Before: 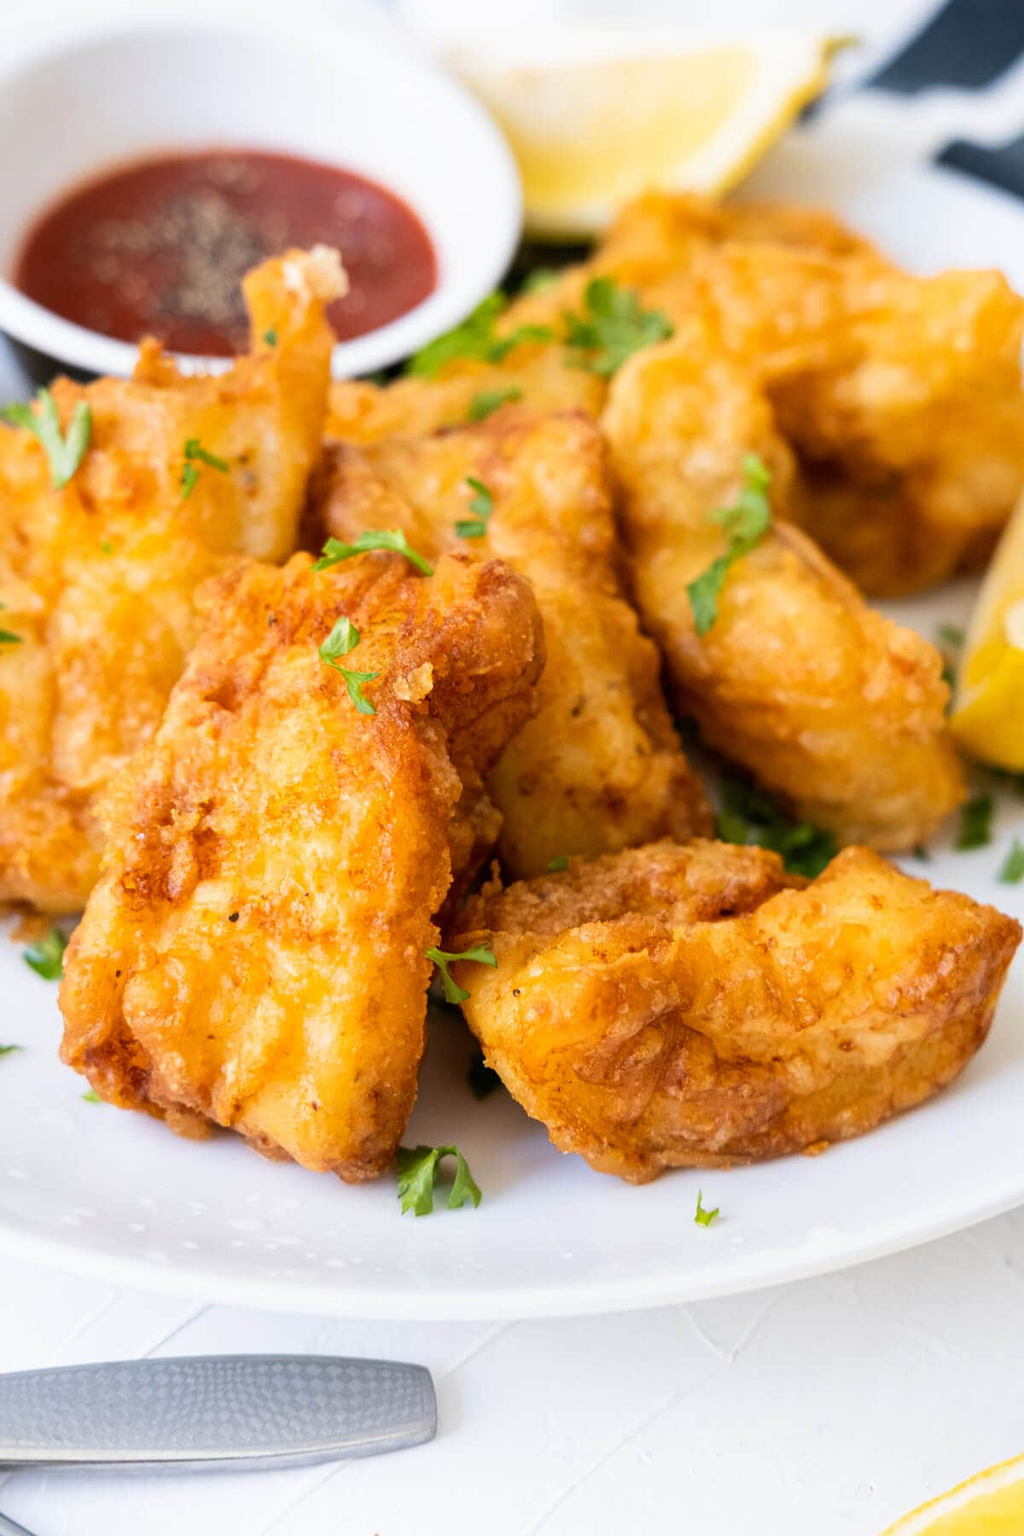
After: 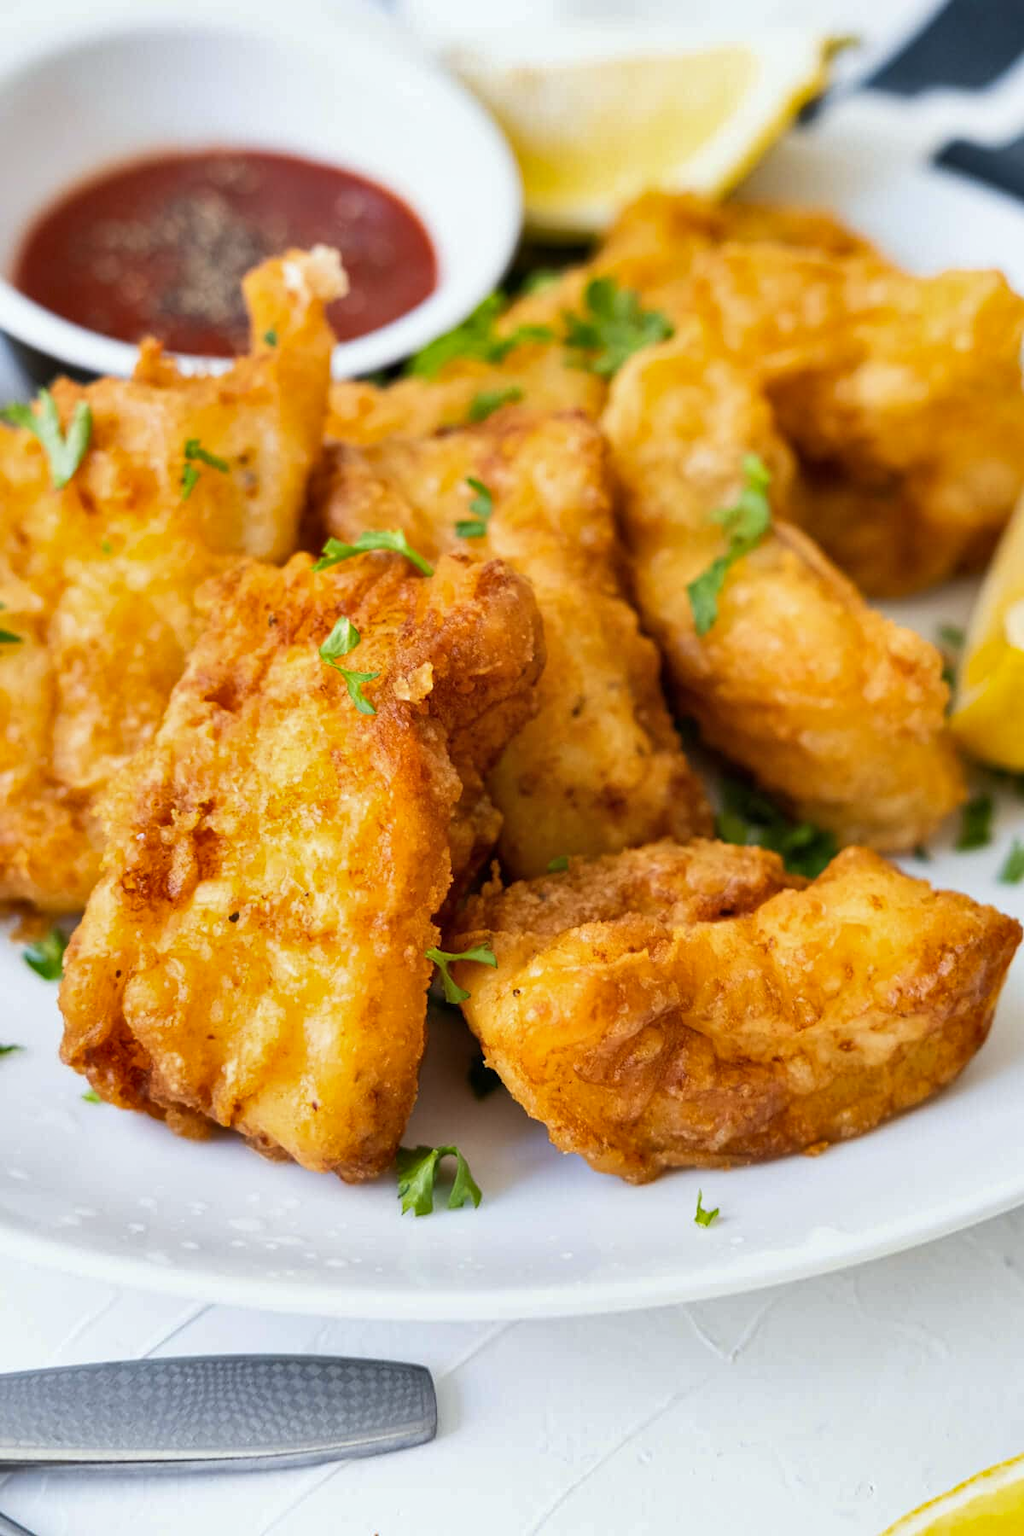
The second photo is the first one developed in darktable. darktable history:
shadows and highlights: soften with gaussian
white balance: red 0.978, blue 0.999
